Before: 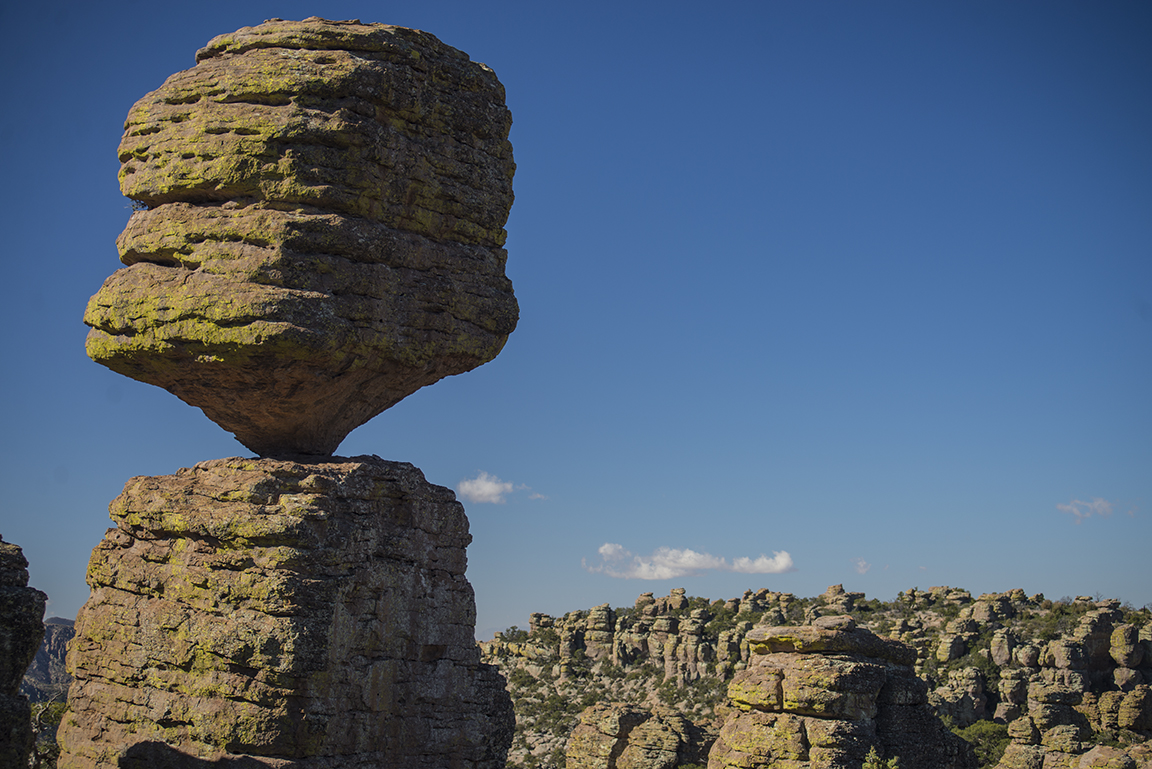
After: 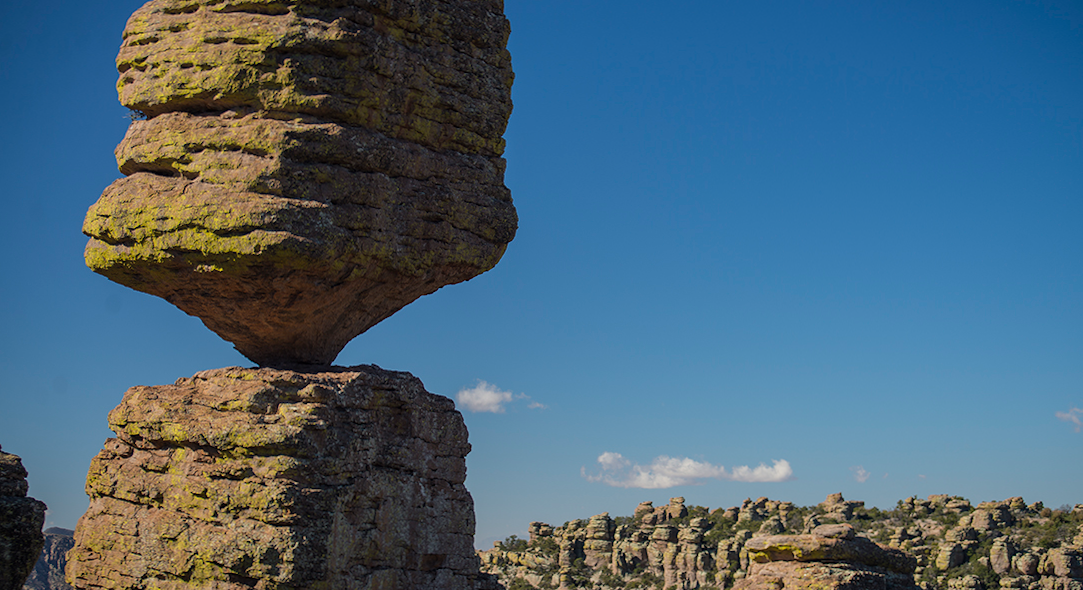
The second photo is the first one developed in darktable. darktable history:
crop and rotate: angle 0.11°, top 11.782%, right 5.662%, bottom 11.27%
